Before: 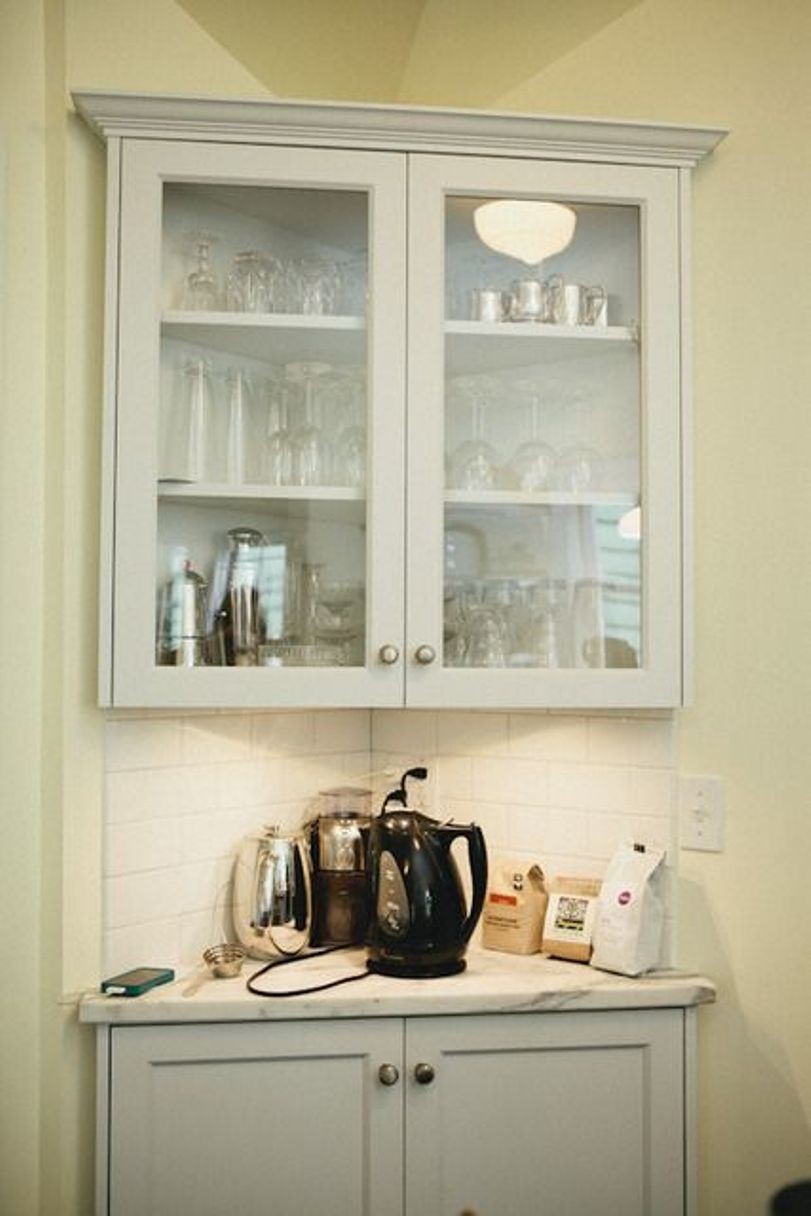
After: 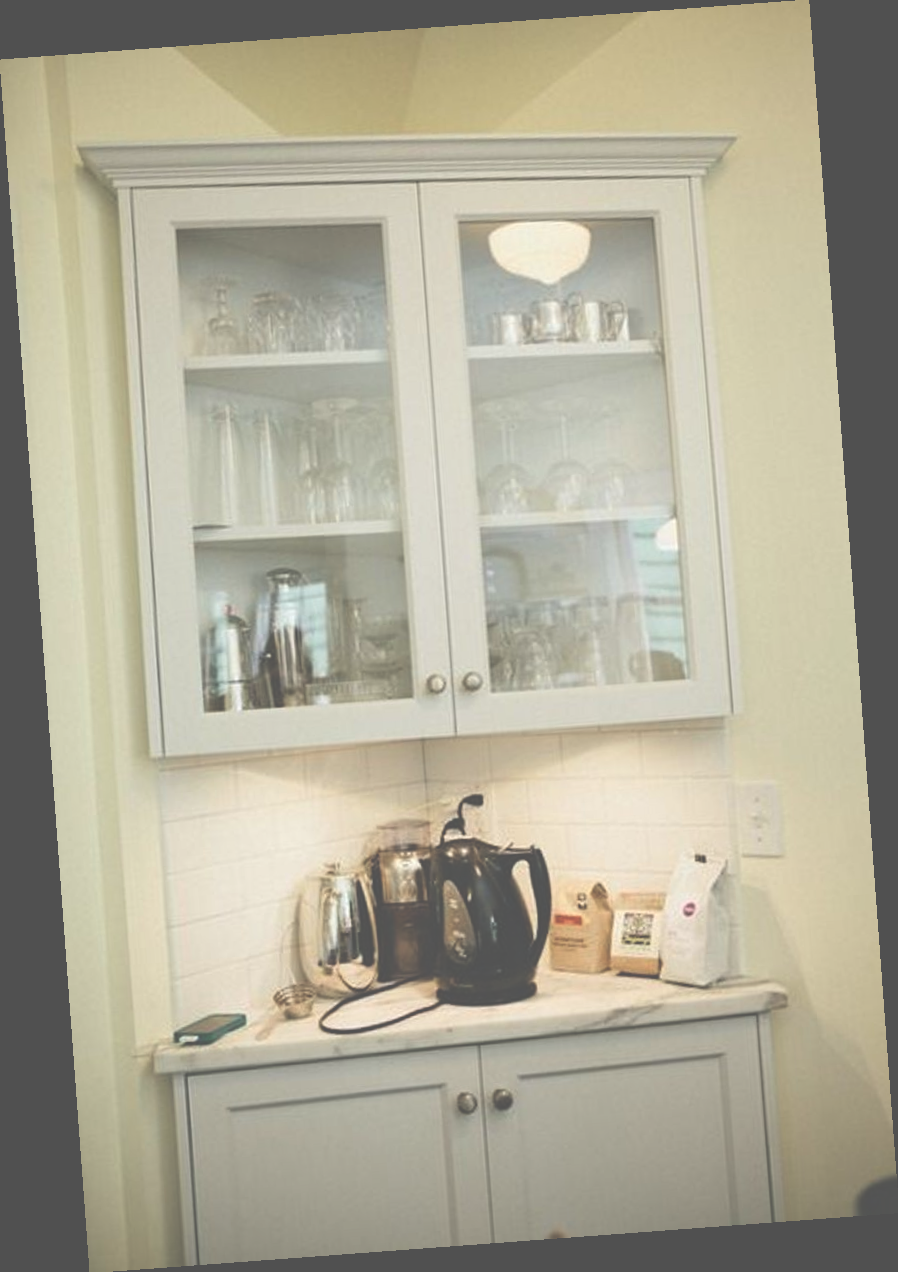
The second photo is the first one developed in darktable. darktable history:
exposure: black level correction -0.087, compensate highlight preservation false
rotate and perspective: rotation -4.25°, automatic cropping off
